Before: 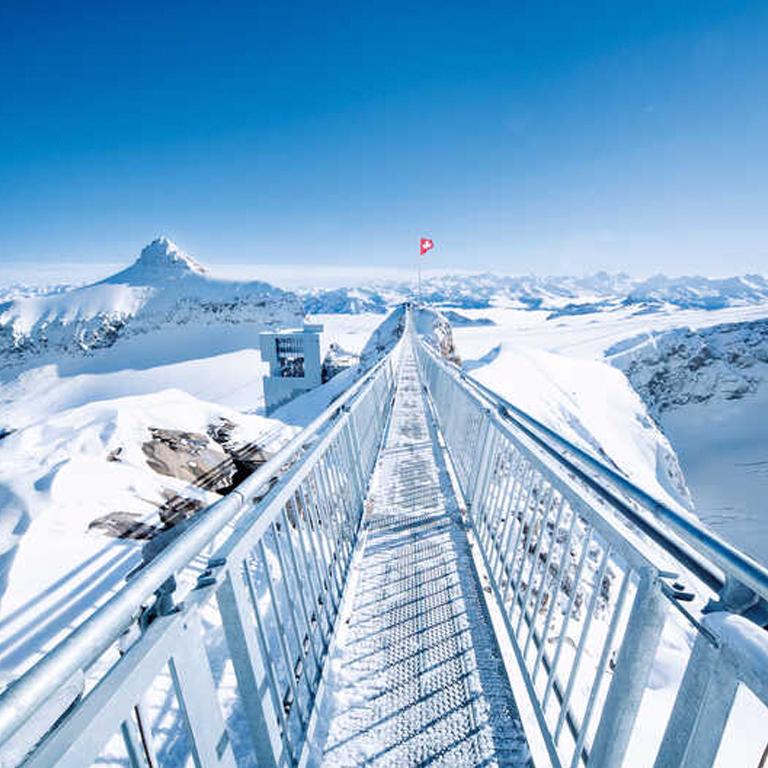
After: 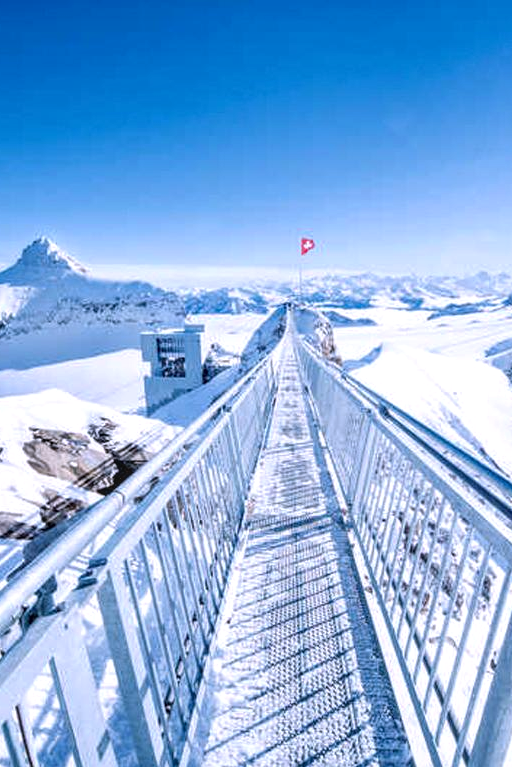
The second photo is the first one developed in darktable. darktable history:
crop and rotate: left 15.546%, right 17.787%
white balance: red 1.004, blue 1.096
local contrast: on, module defaults
